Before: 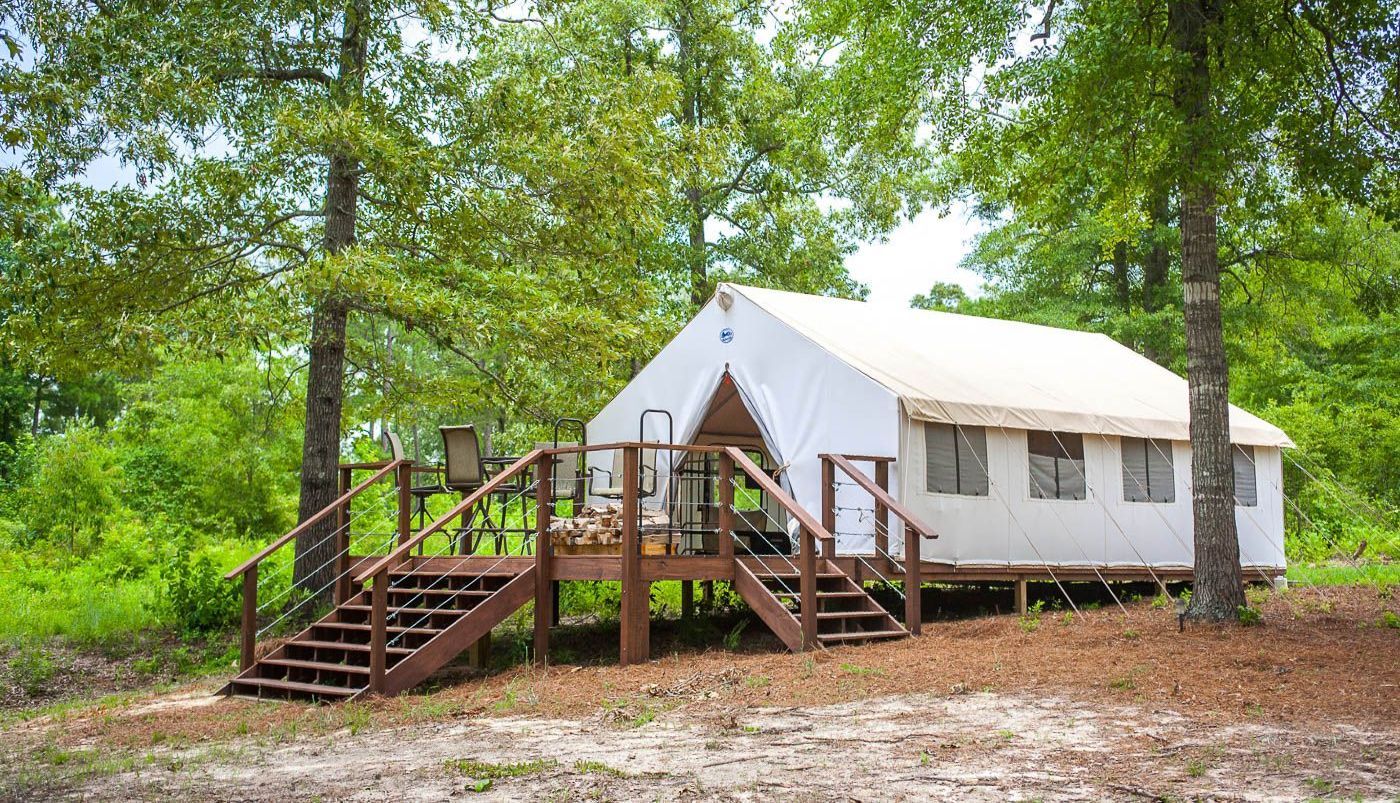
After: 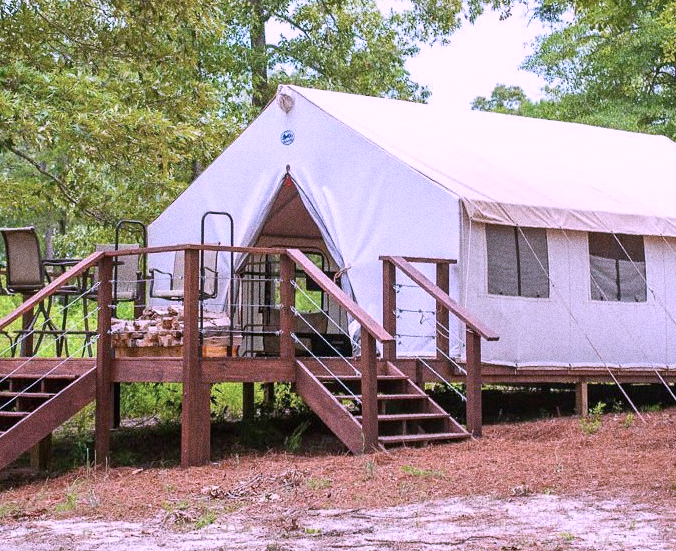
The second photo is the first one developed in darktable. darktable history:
grain: coarseness 0.09 ISO, strength 40%
crop: left 31.379%, top 24.658%, right 20.326%, bottom 6.628%
color correction: highlights a* 15.03, highlights b* -25.07
